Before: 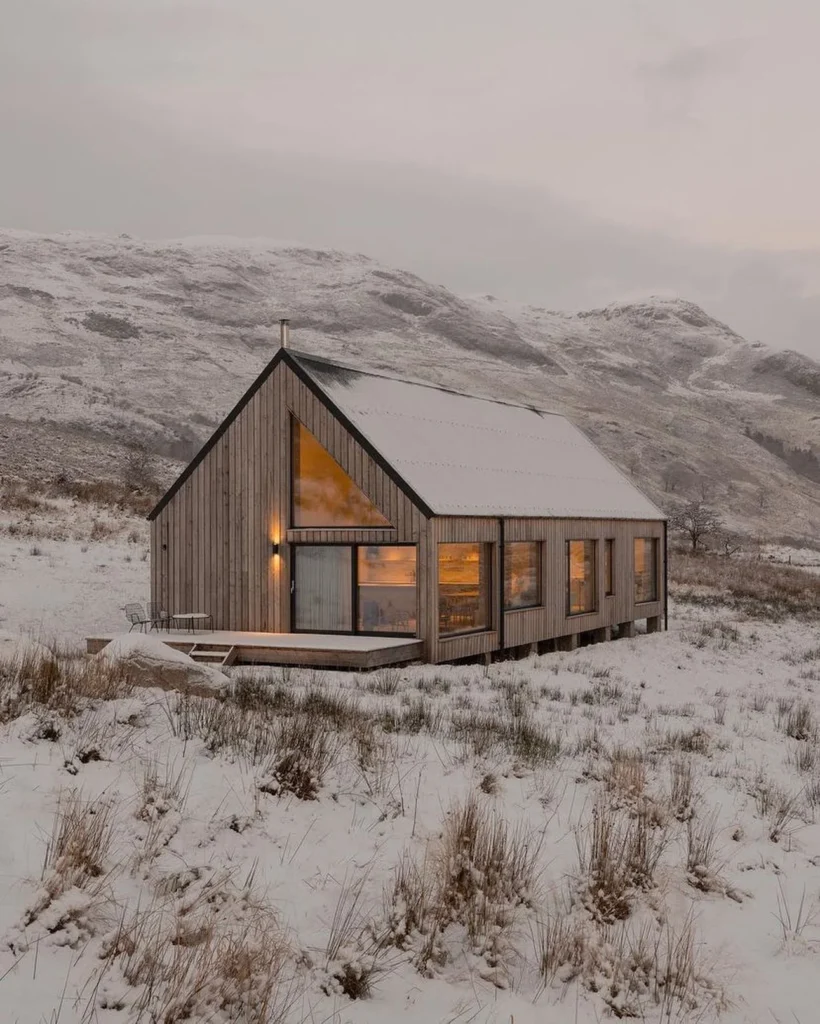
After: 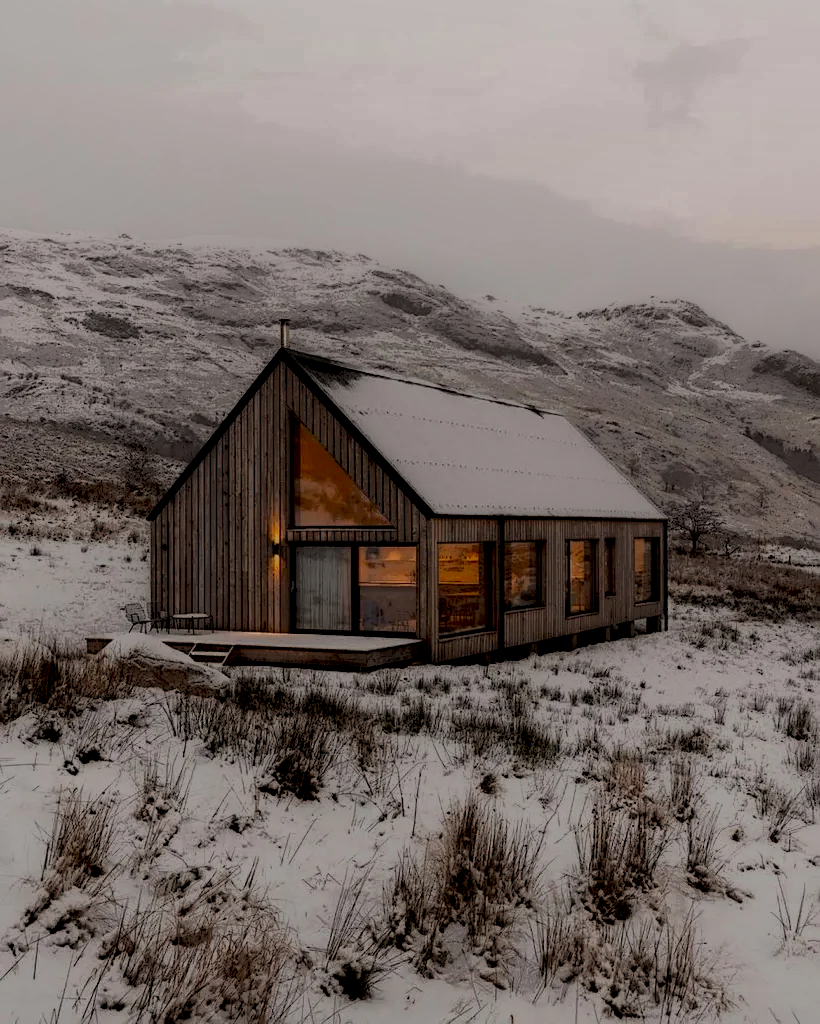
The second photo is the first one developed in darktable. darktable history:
sharpen: on, module defaults
local contrast: highlights 6%, shadows 235%, detail 164%, midtone range 0.003
